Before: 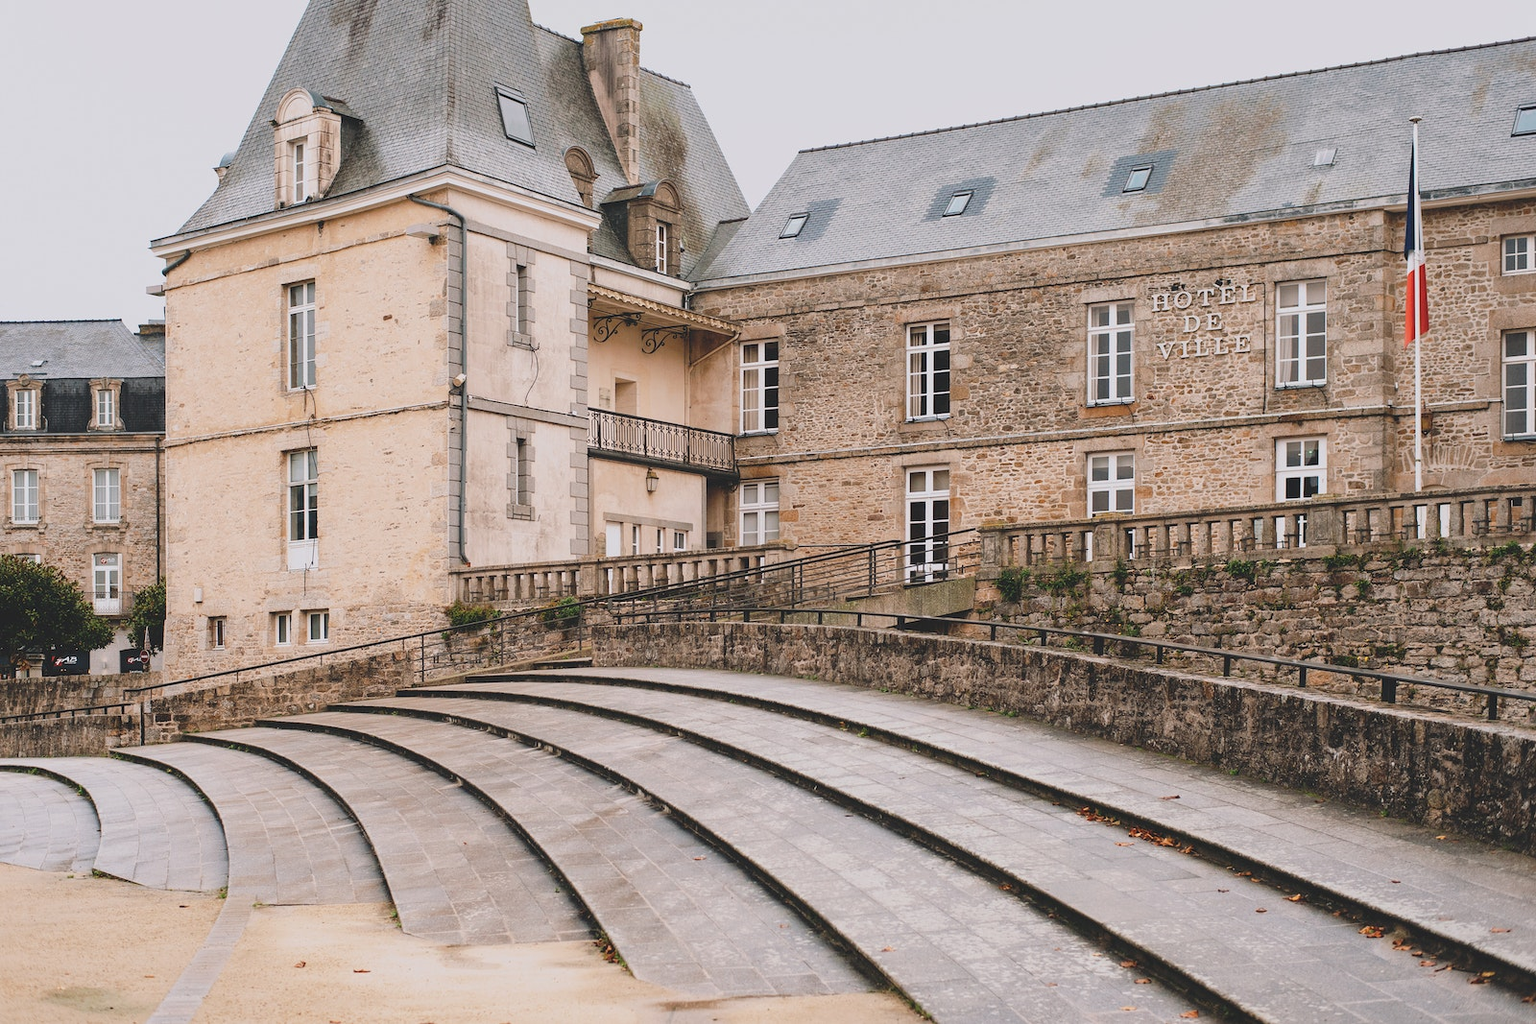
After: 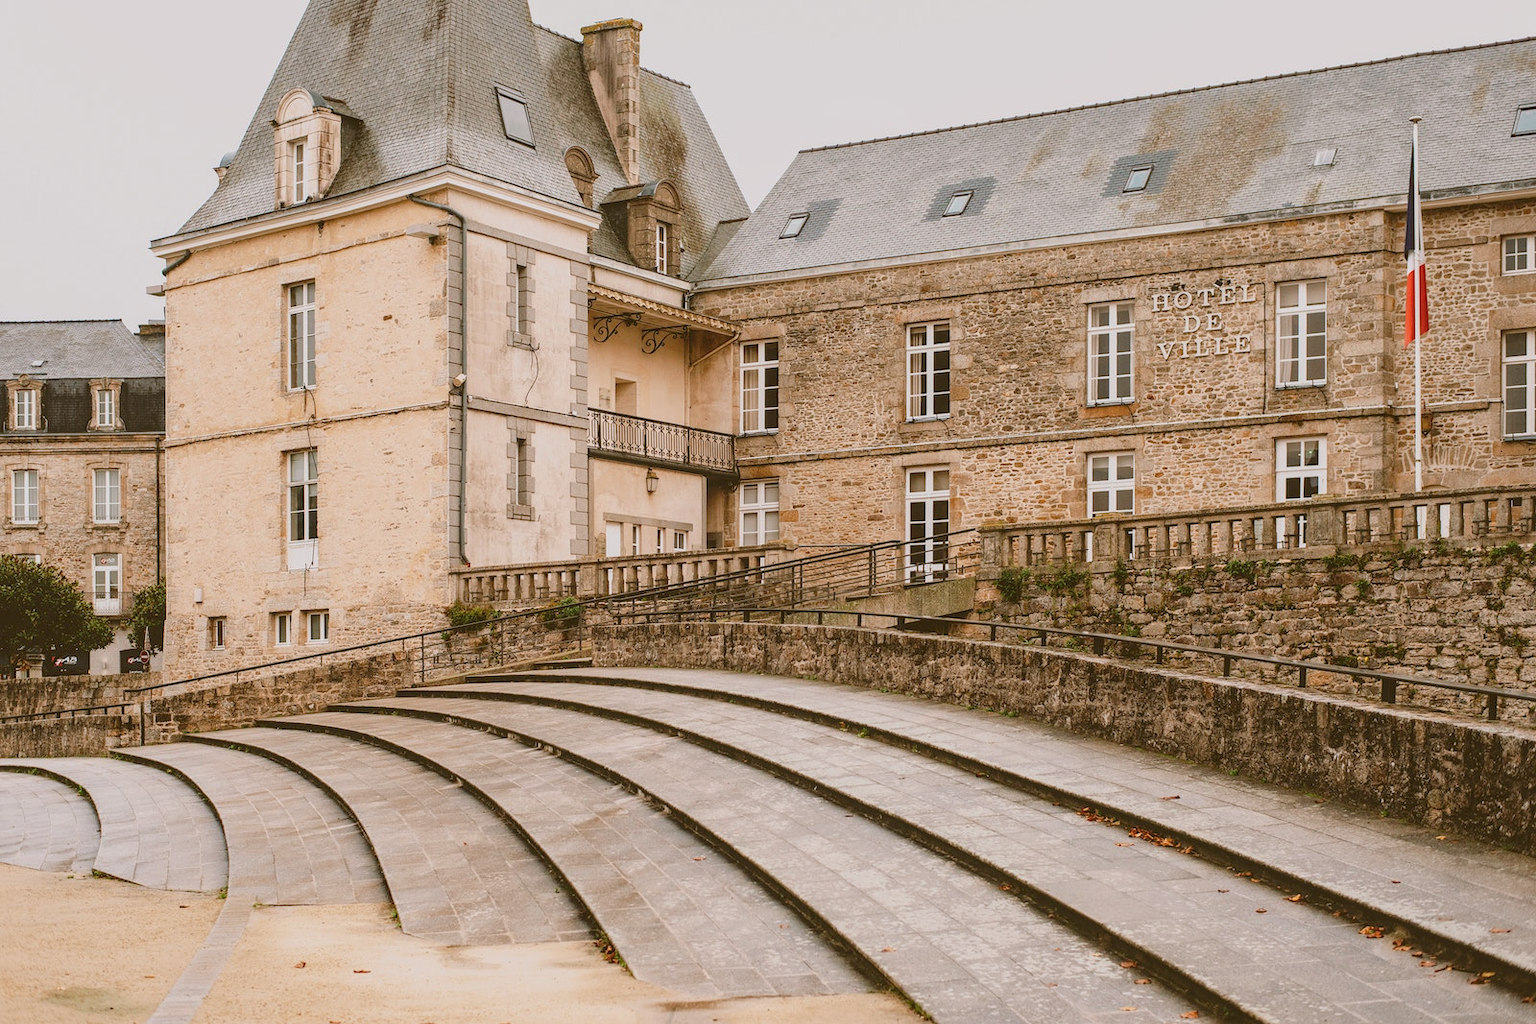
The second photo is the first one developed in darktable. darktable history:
local contrast: detail 110%
color correction: highlights a* -0.409, highlights b* 0.155, shadows a* 5.15, shadows b* 20.08
